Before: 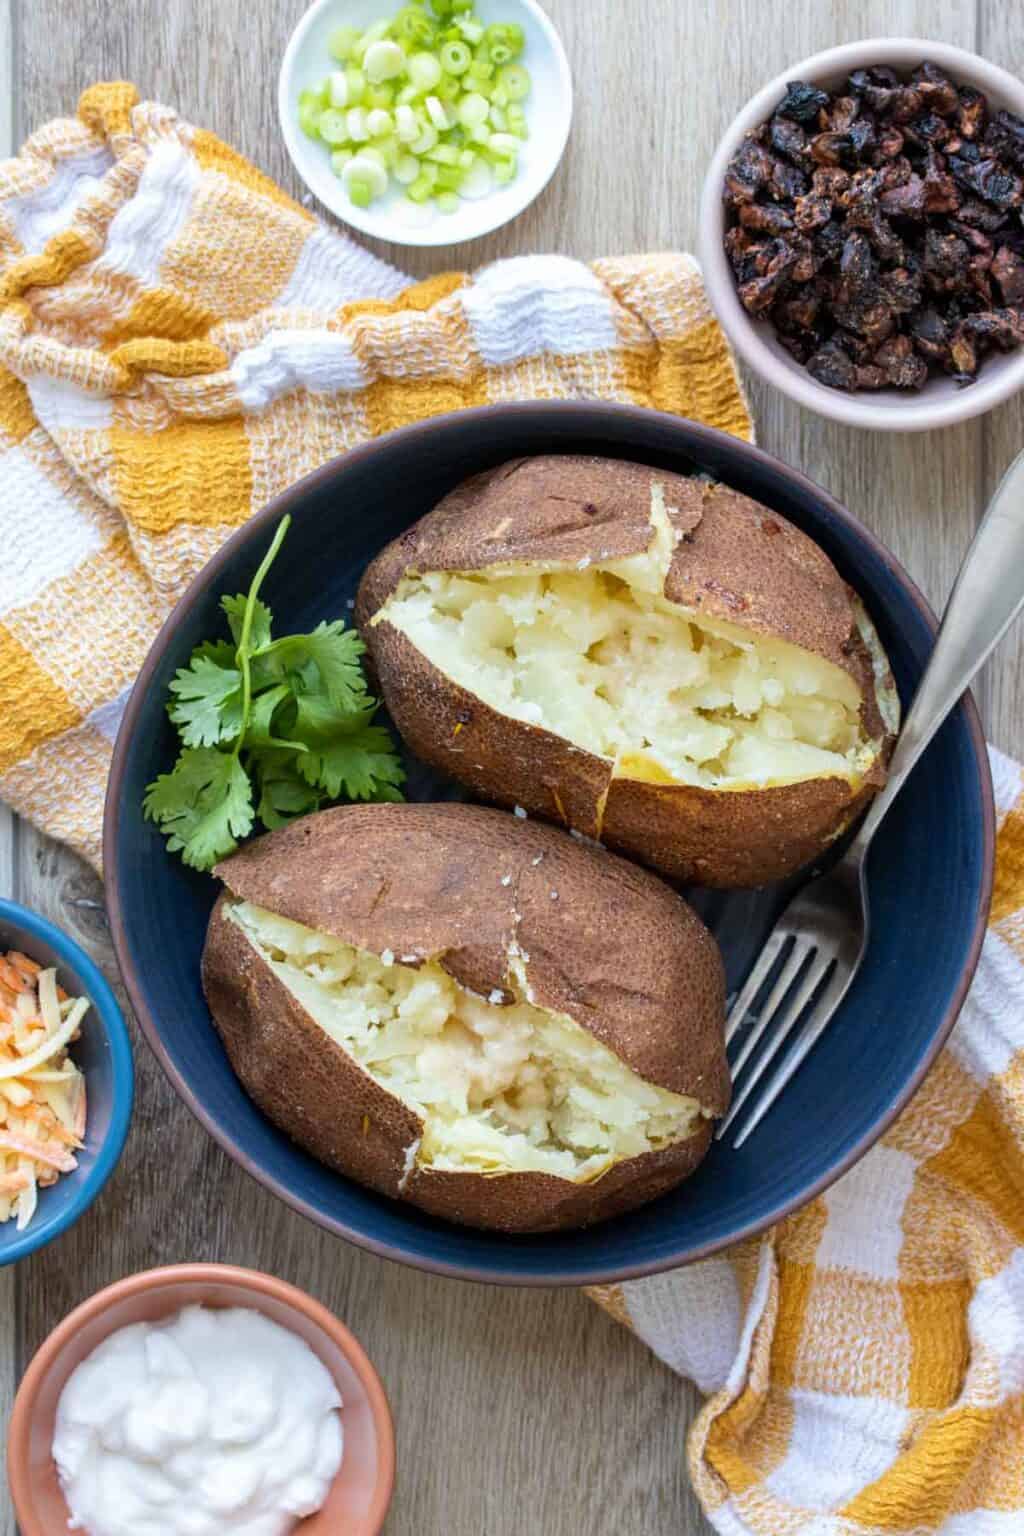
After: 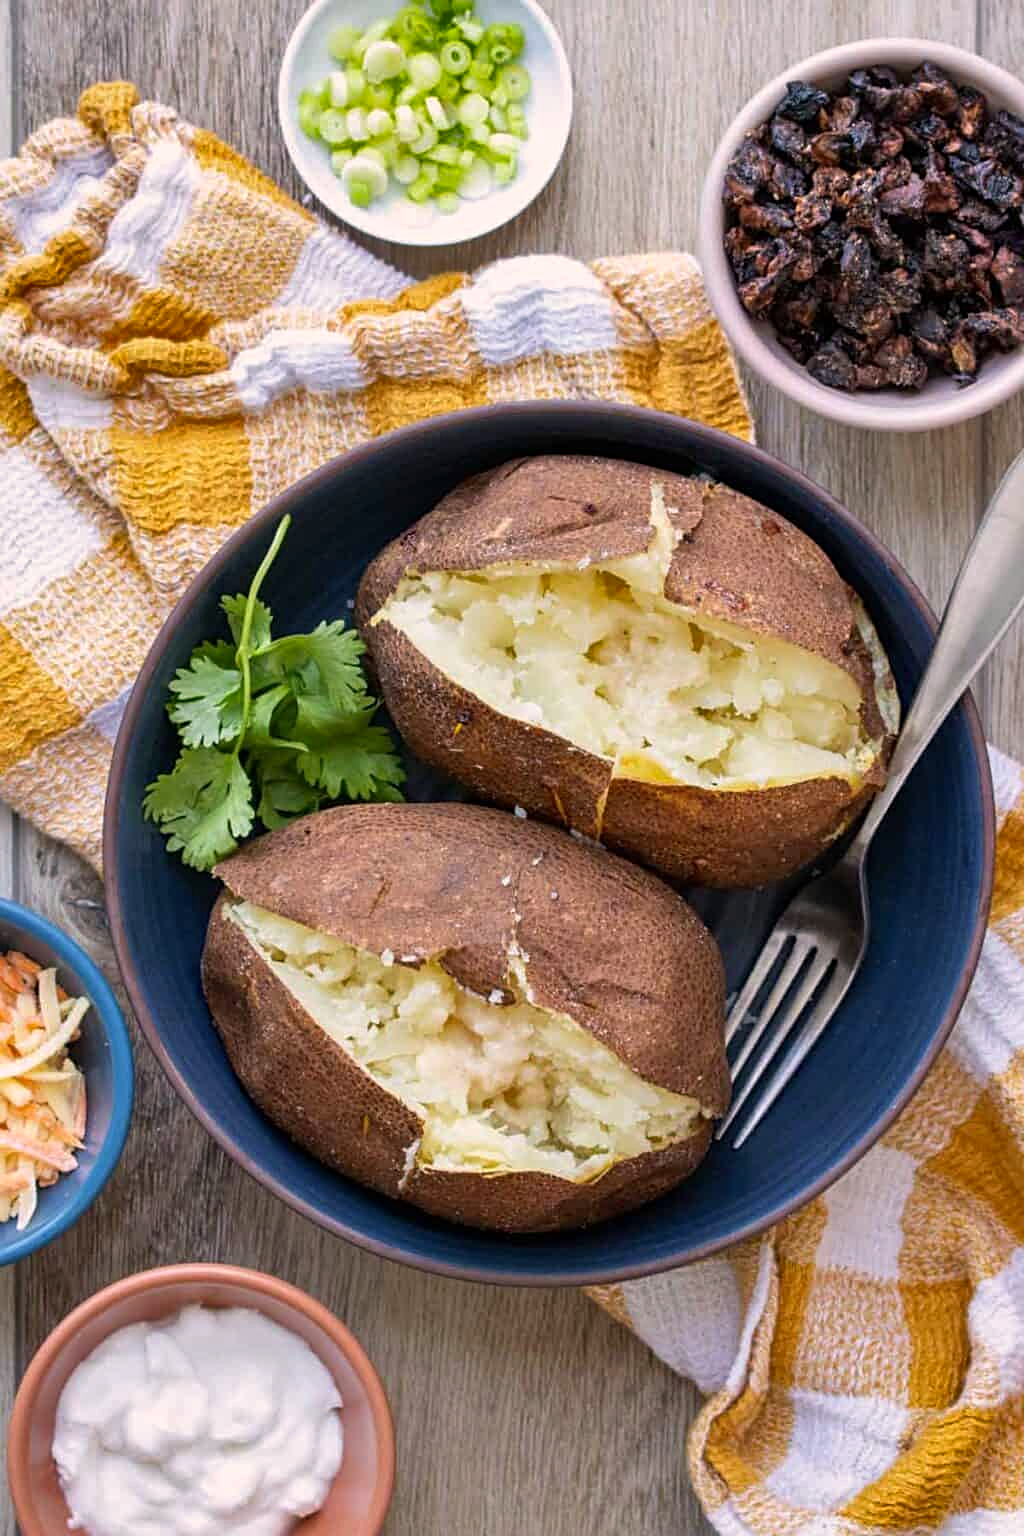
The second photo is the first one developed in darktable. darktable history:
sharpen: radius 2.529, amount 0.323
color correction: highlights a* 7.34, highlights b* 4.37
shadows and highlights: shadows 43.71, white point adjustment -1.46, soften with gaussian
